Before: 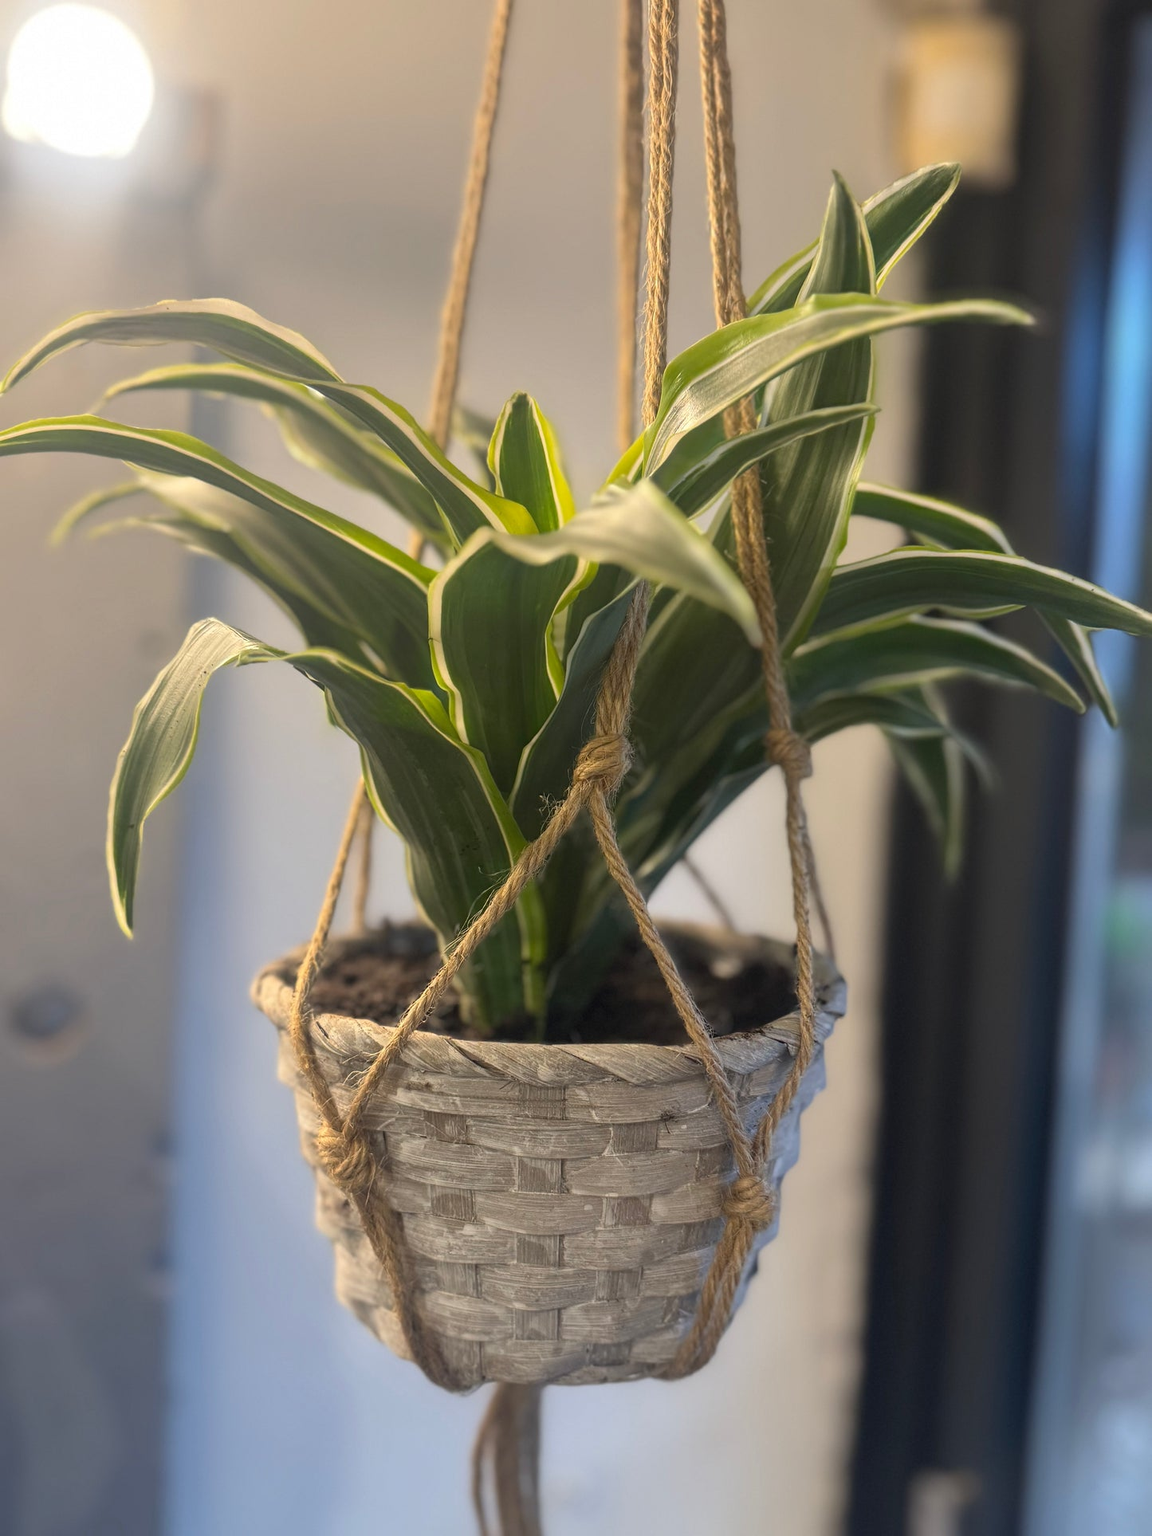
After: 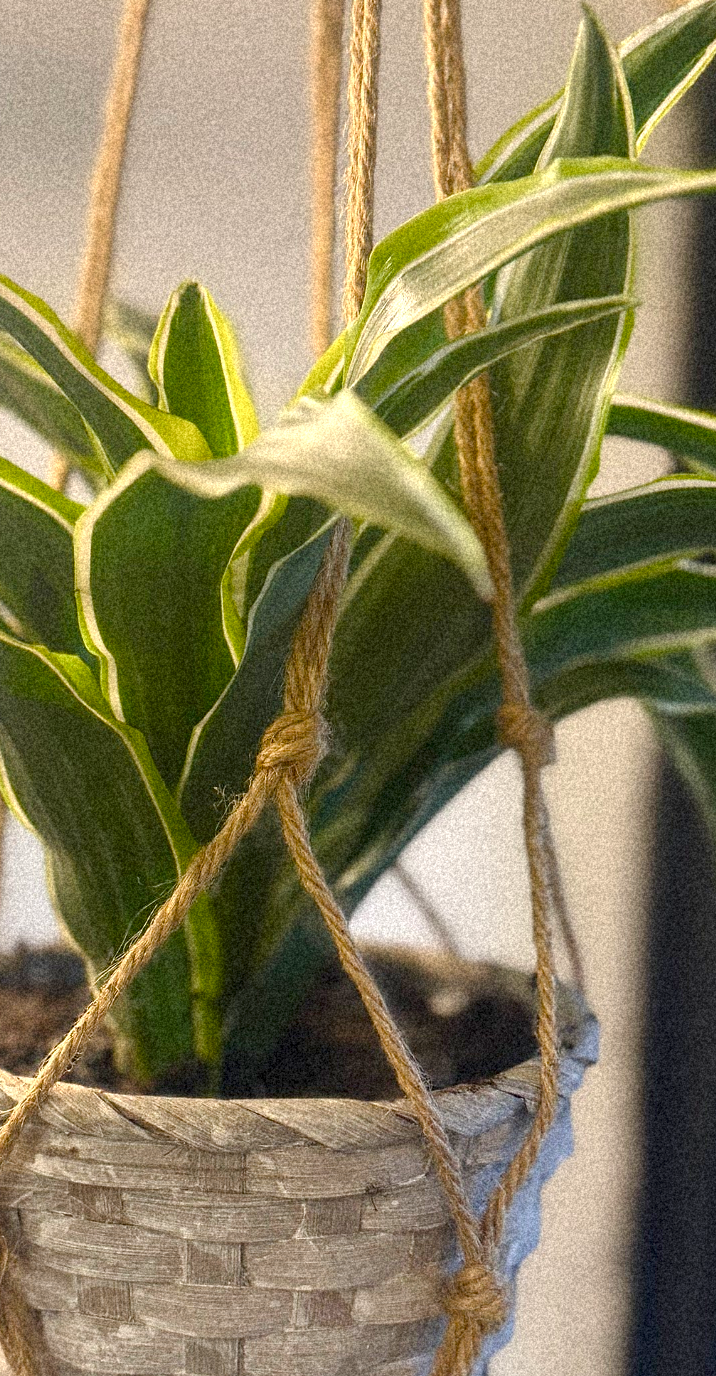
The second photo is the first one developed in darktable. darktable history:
color balance rgb: perceptual saturation grading › global saturation 25%, perceptual saturation grading › highlights -50%, perceptual saturation grading › shadows 30%, perceptual brilliance grading › global brilliance 12%, global vibrance 20%
grain: coarseness 46.9 ISO, strength 50.21%, mid-tones bias 0%
crop: left 32.075%, top 10.976%, right 18.355%, bottom 17.596%
